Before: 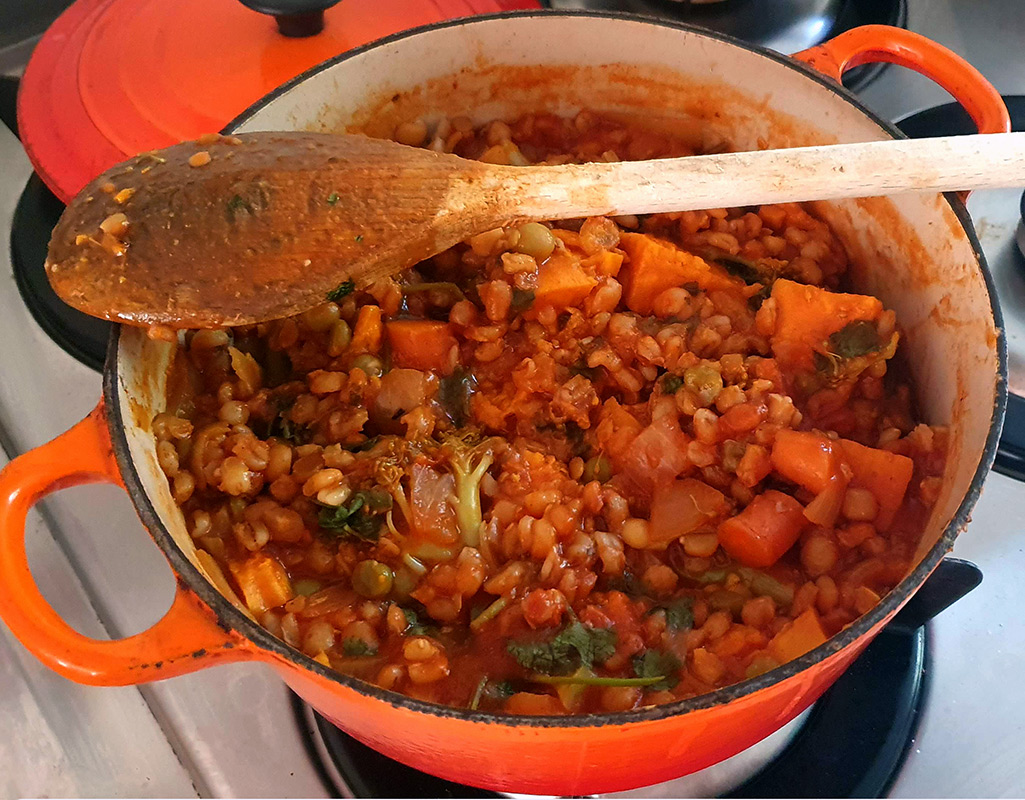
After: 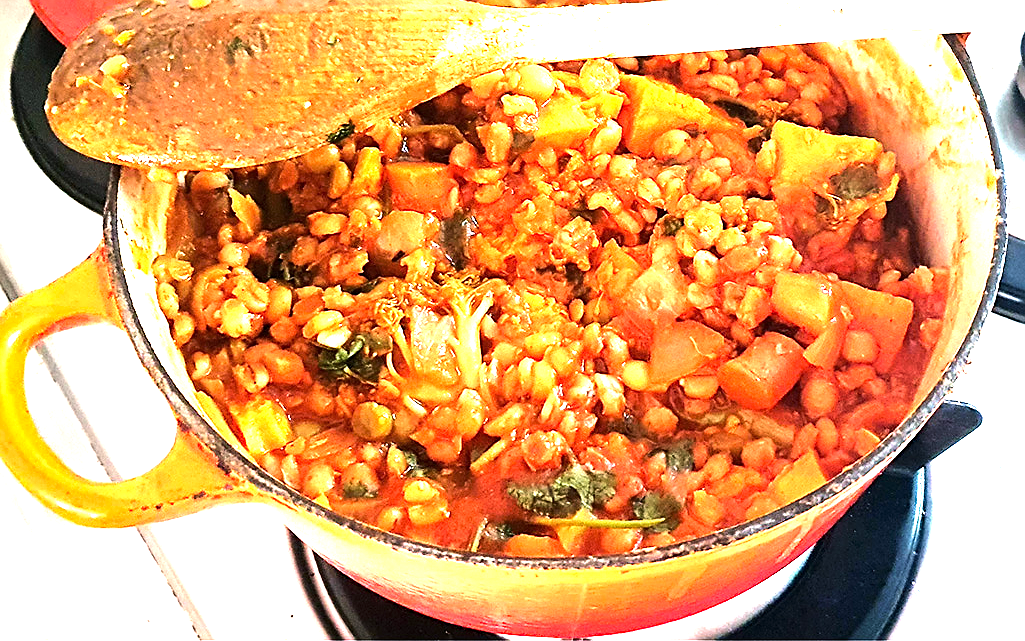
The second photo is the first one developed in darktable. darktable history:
tone equalizer: -8 EV -1.09 EV, -7 EV -1.01 EV, -6 EV -0.862 EV, -5 EV -0.585 EV, -3 EV 0.573 EV, -2 EV 0.883 EV, -1 EV 0.997 EV, +0 EV 1.06 EV, edges refinement/feathering 500, mask exposure compensation -1.57 EV, preserve details no
exposure: black level correction 0, exposure 1.978 EV, compensate highlight preservation false
sharpen: on, module defaults
vignetting: fall-off start 78.48%, saturation 0.031, width/height ratio 1.329
crop and rotate: top 19.762%
